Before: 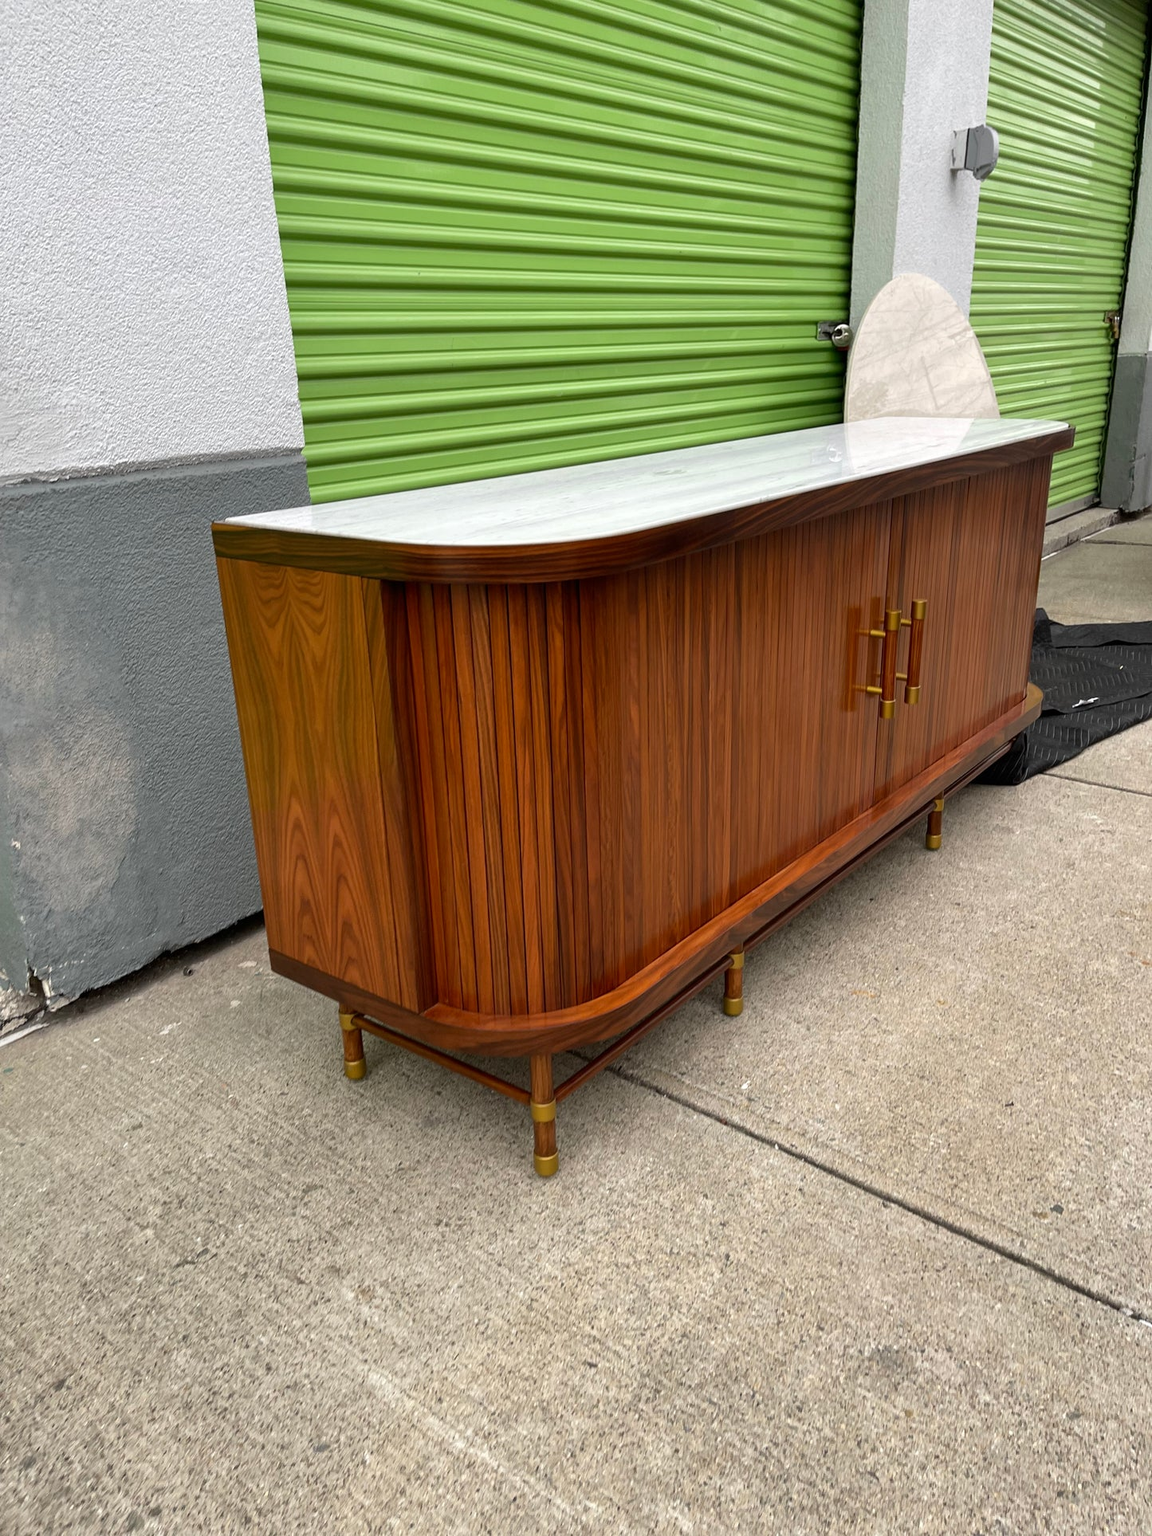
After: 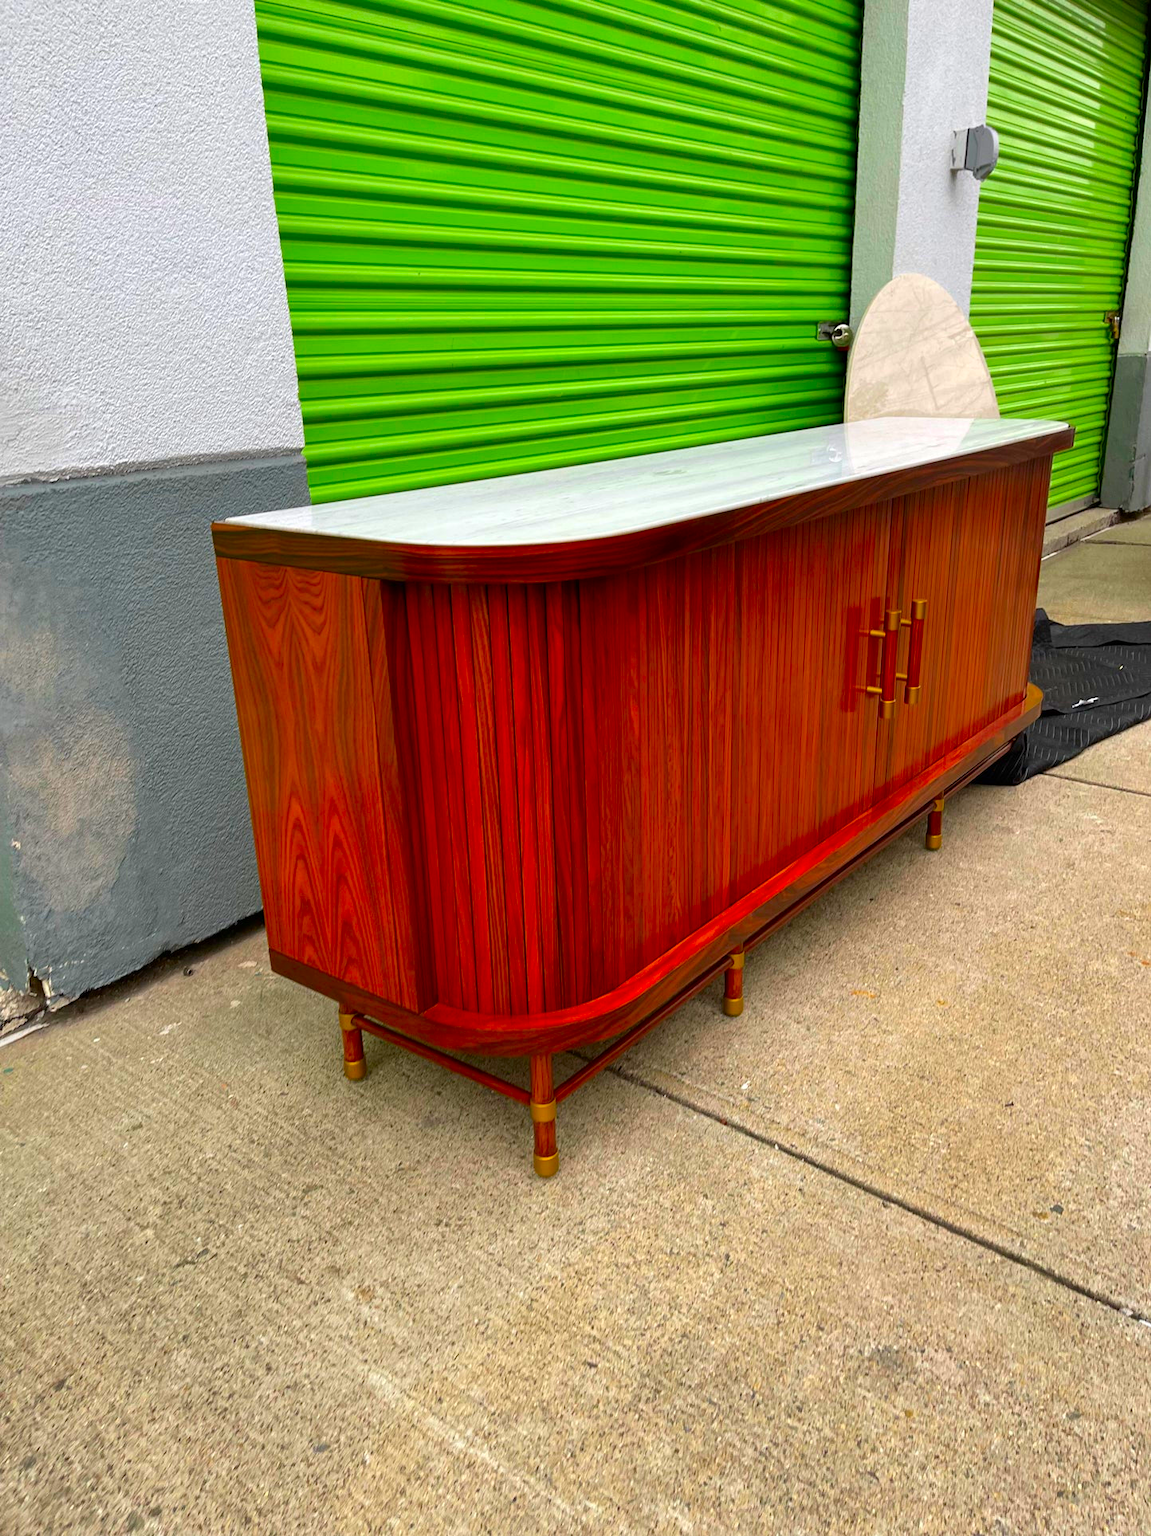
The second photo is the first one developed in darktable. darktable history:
color correction: highlights b* -0.031, saturation 2.09
